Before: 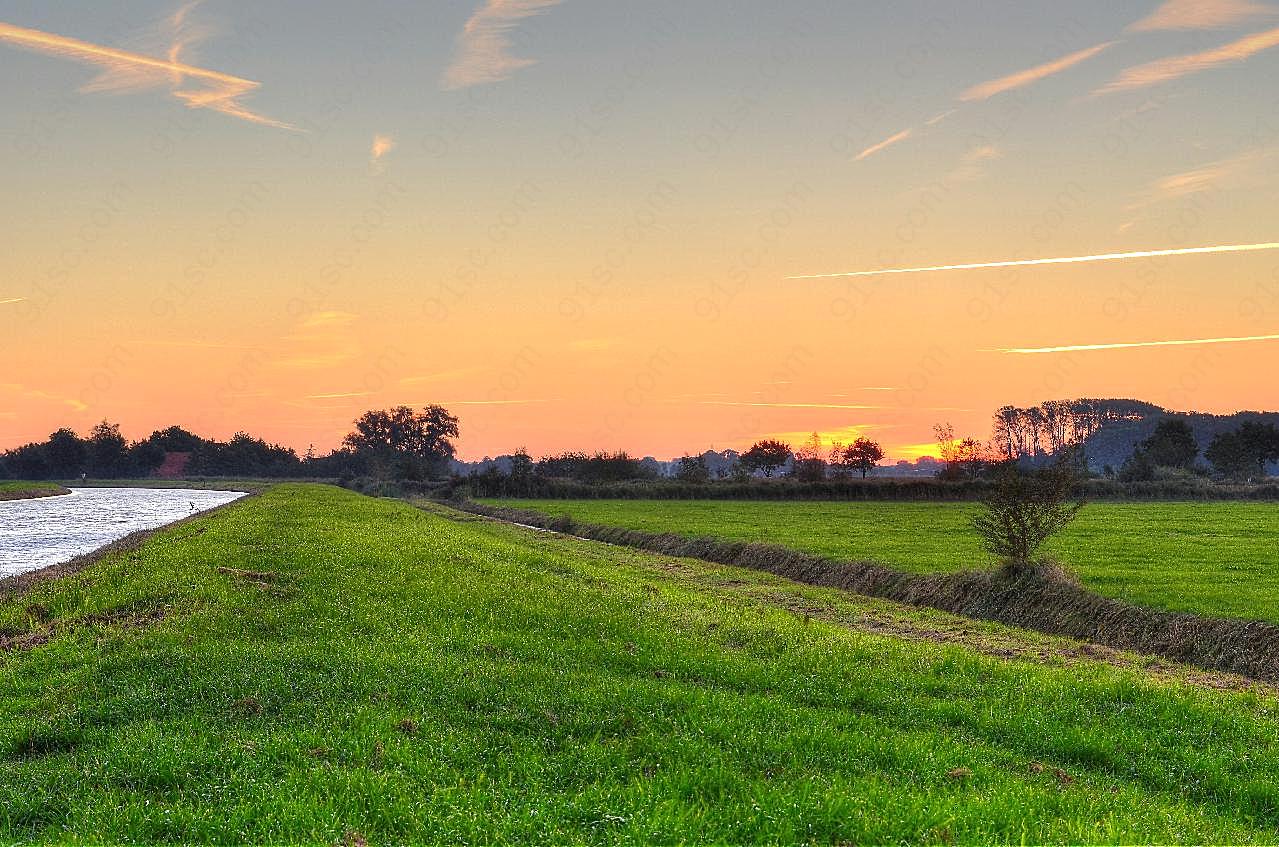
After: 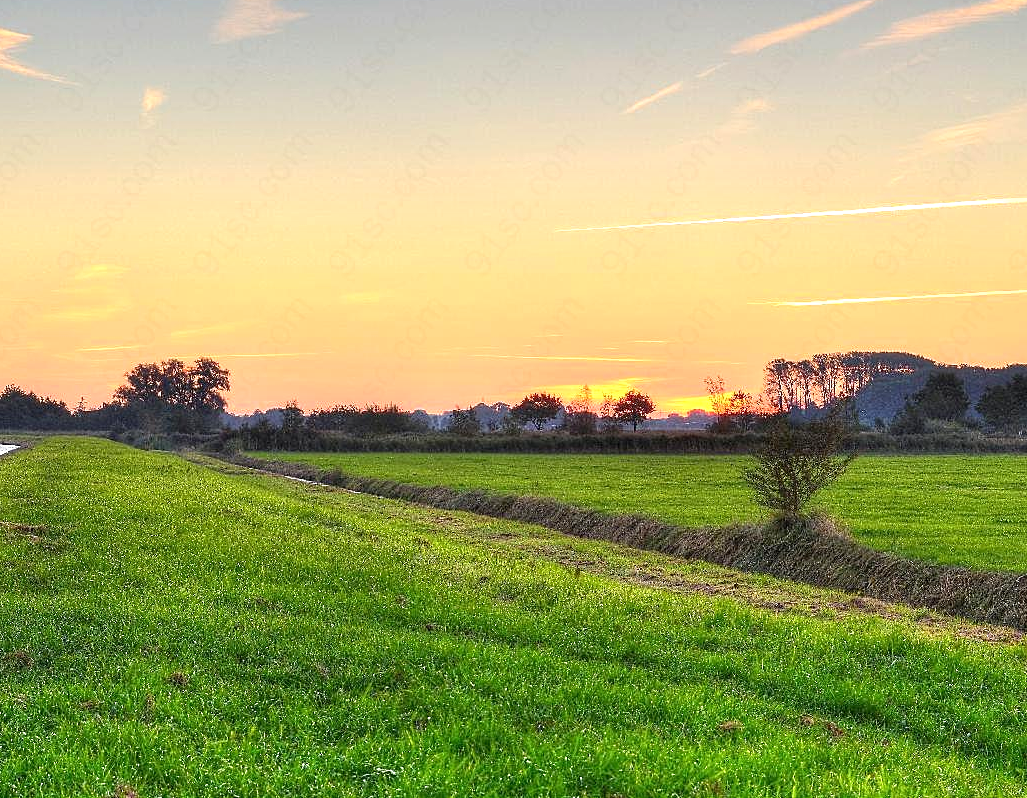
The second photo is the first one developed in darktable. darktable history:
exposure: black level correction 0.001, exposure 0.5 EV, compensate exposure bias true, compensate highlight preservation false
crop and rotate: left 17.959%, top 5.771%, right 1.742%
